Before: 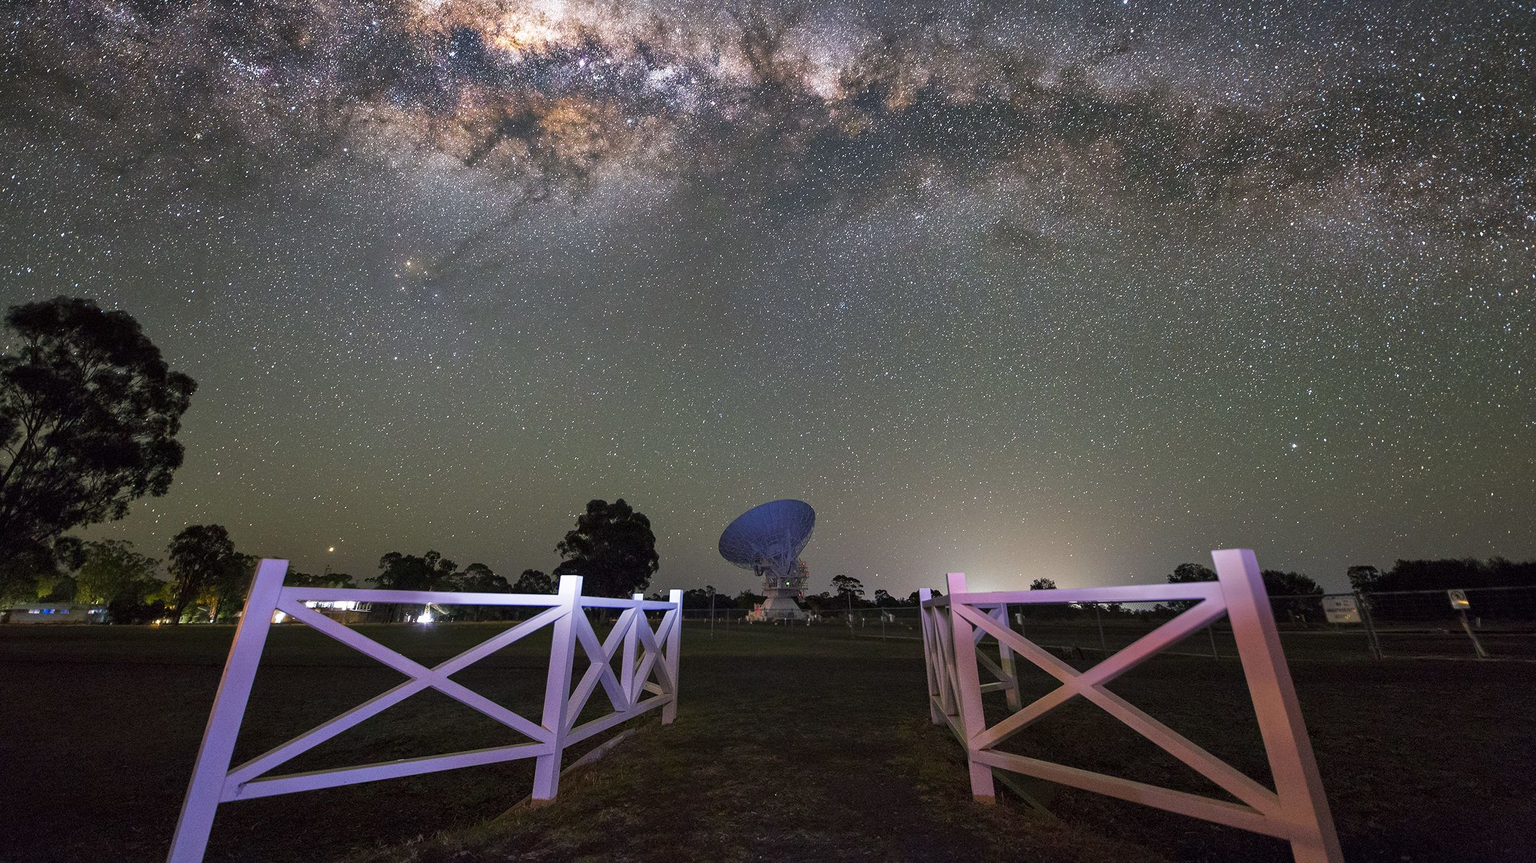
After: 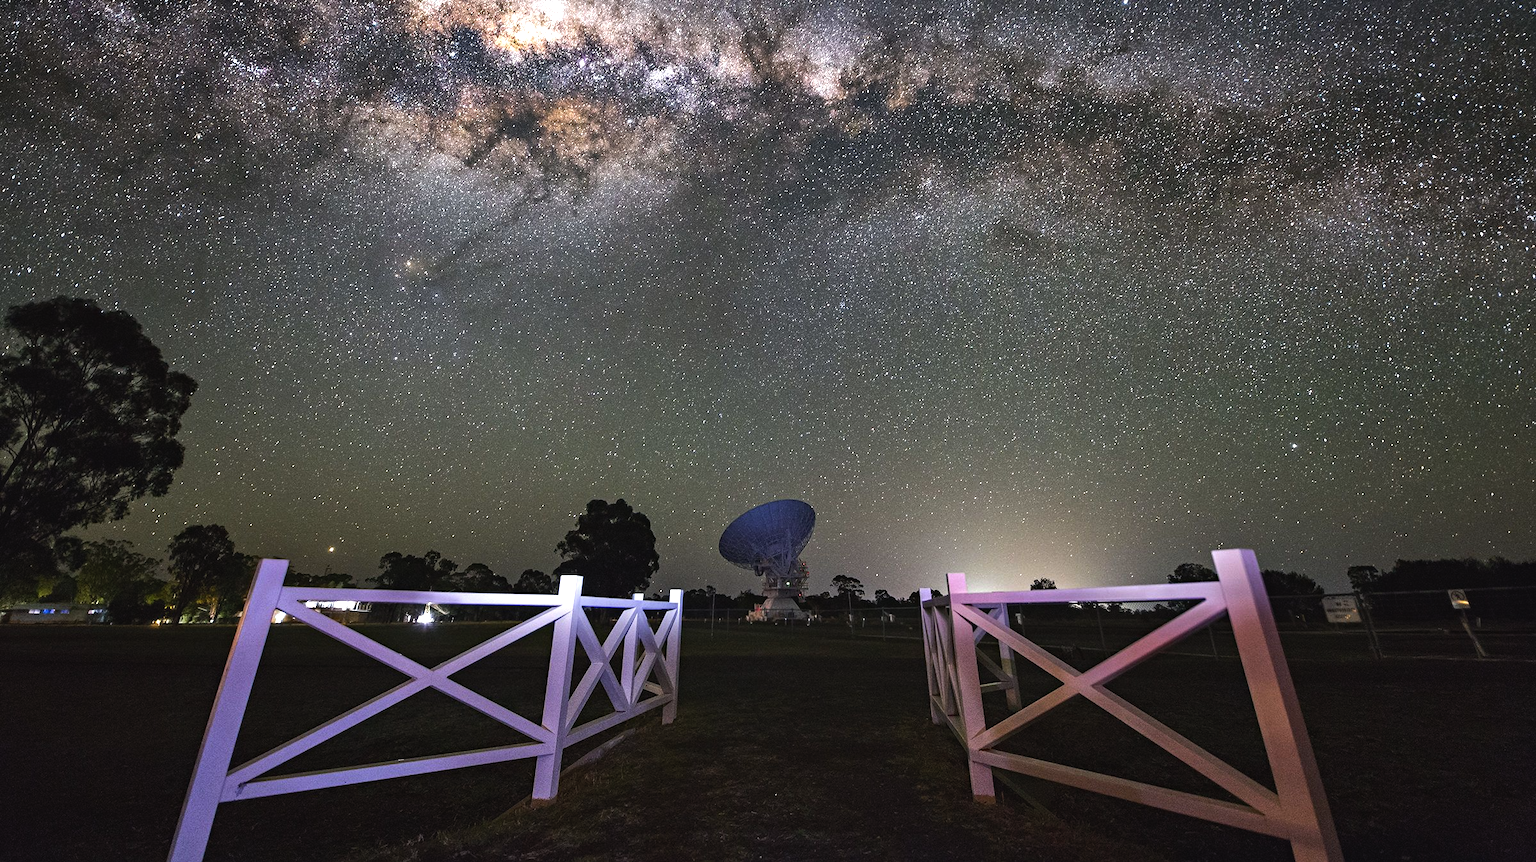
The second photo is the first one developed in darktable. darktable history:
contrast brightness saturation: contrast -0.08, brightness -0.04, saturation -0.11
tone equalizer: -8 EV -0.75 EV, -7 EV -0.7 EV, -6 EV -0.6 EV, -5 EV -0.4 EV, -3 EV 0.4 EV, -2 EV 0.6 EV, -1 EV 0.7 EV, +0 EV 0.75 EV, edges refinement/feathering 500, mask exposure compensation -1.57 EV, preserve details no
haze removal: compatibility mode true, adaptive false
